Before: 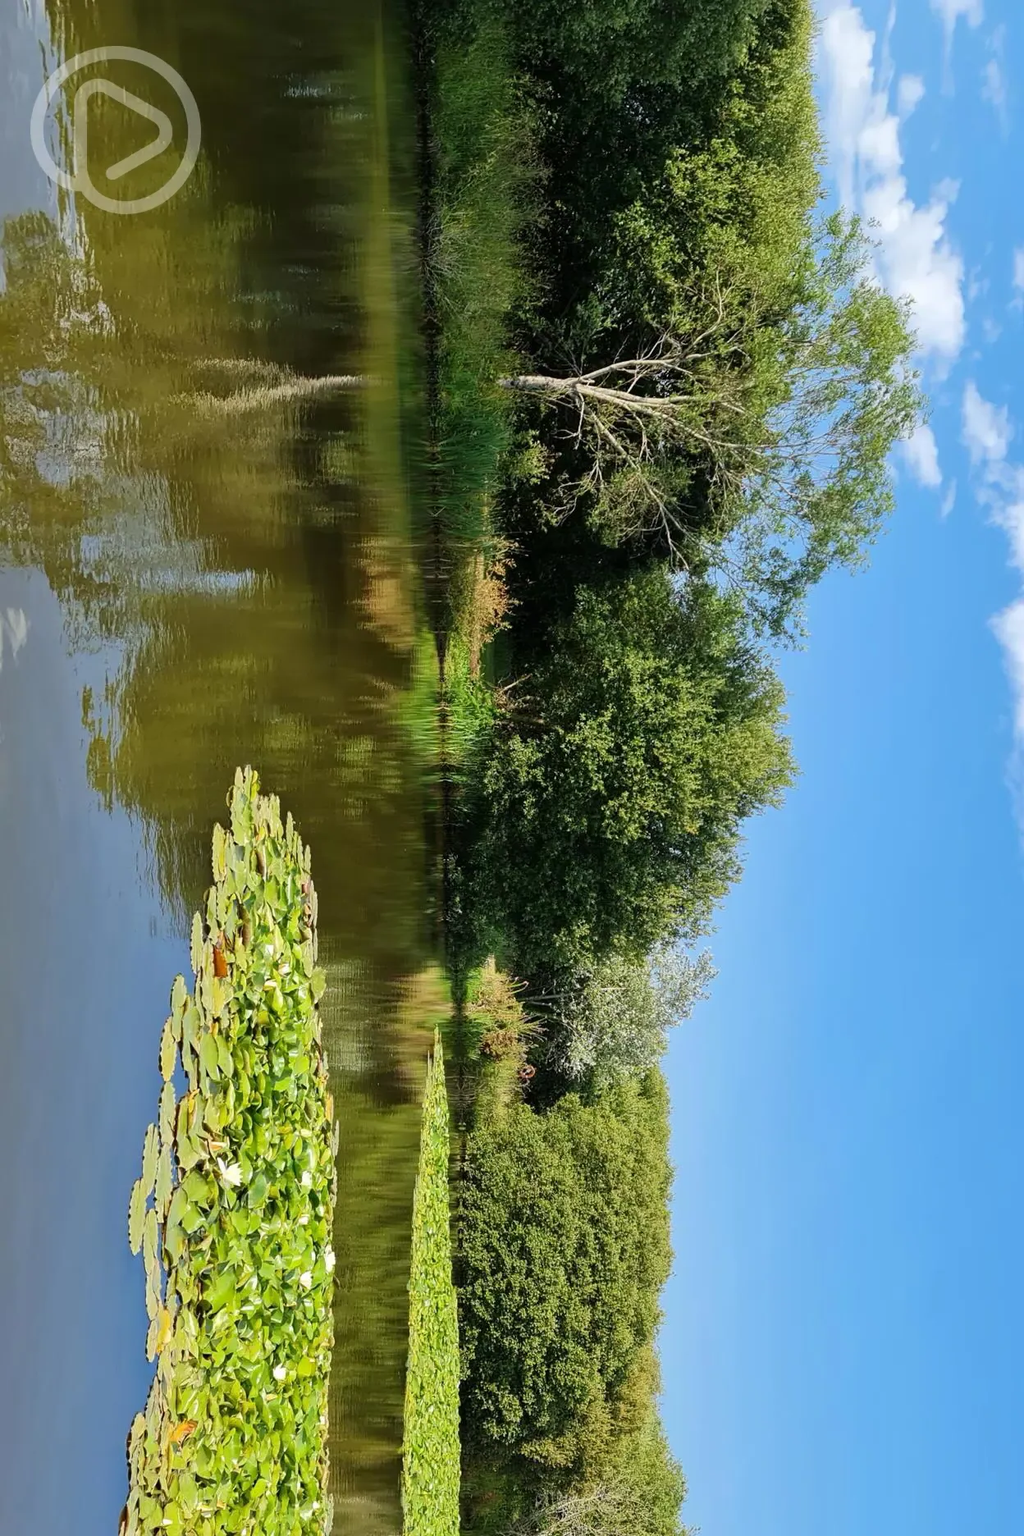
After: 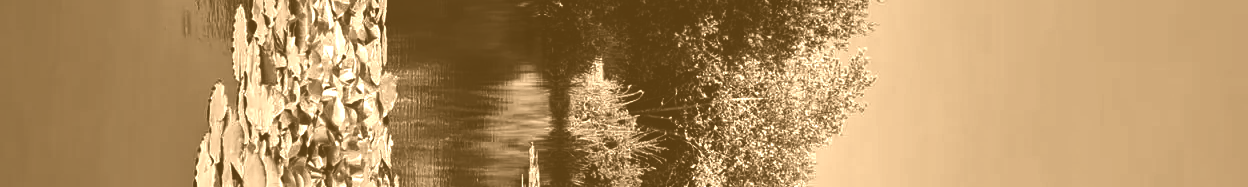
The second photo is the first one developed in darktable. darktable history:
colorize: hue 28.8°, source mix 100%
crop and rotate: top 59.084%, bottom 30.916%
contrast brightness saturation: contrast 0.09, brightness -0.59, saturation 0.17
